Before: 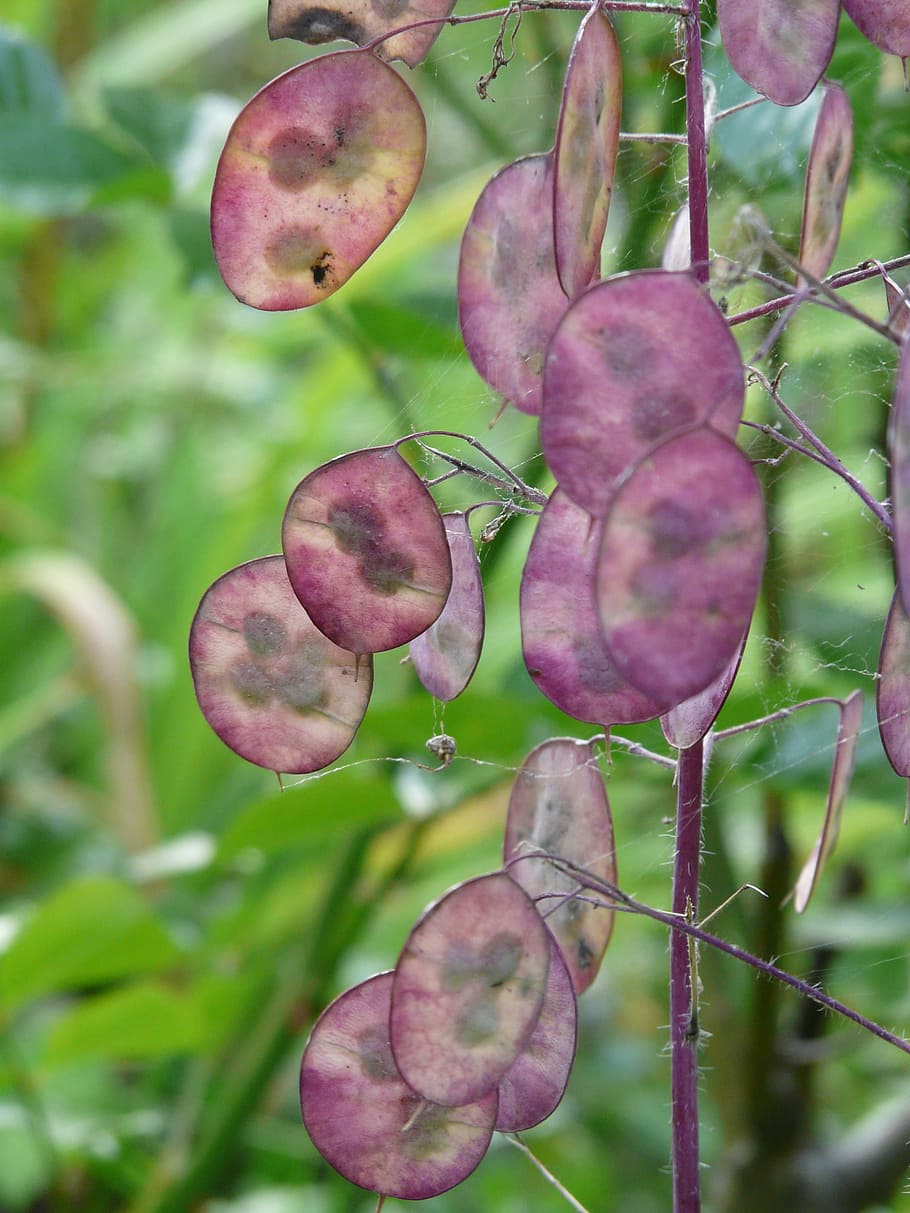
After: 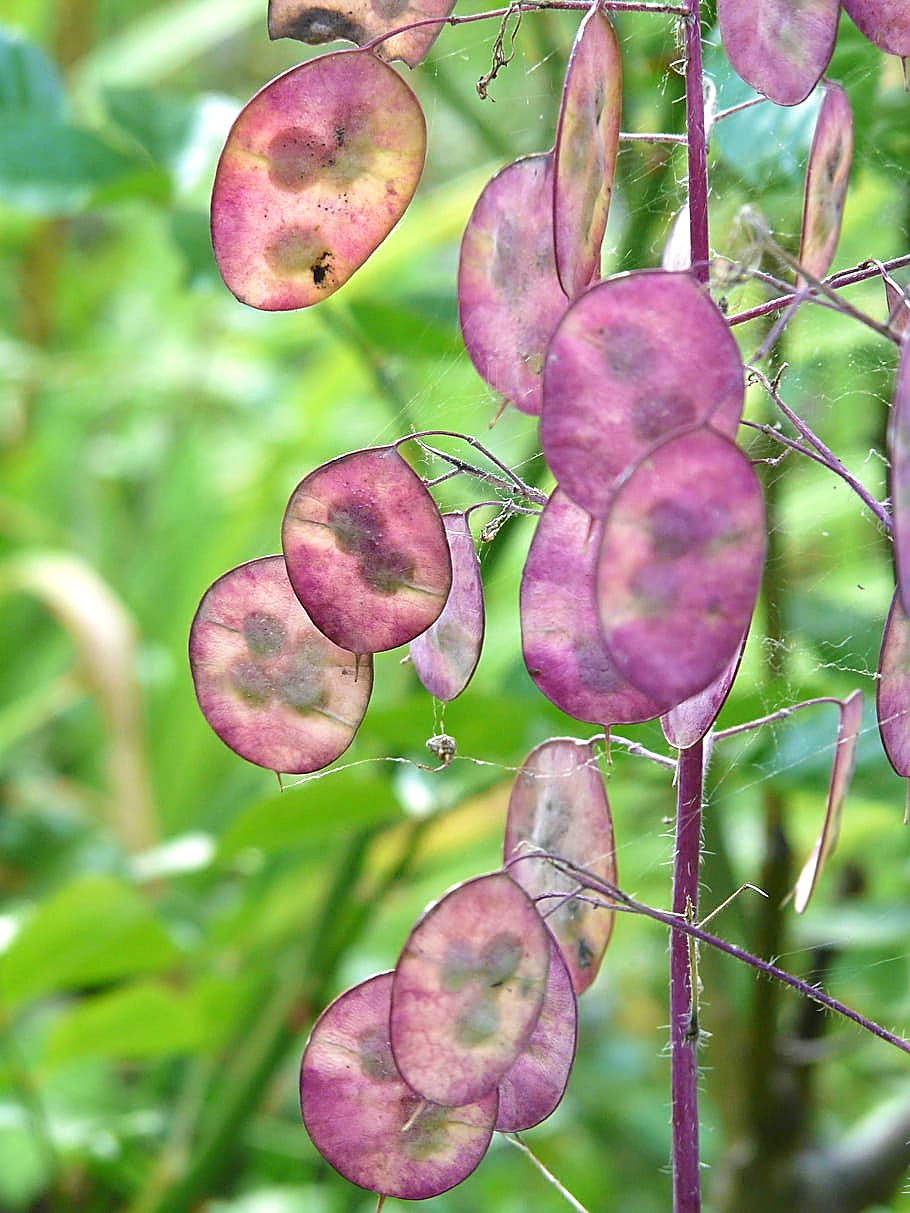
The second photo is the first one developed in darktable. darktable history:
exposure: exposure 0.573 EV, compensate exposure bias true, compensate highlight preservation false
velvia: on, module defaults
sharpen: on, module defaults
